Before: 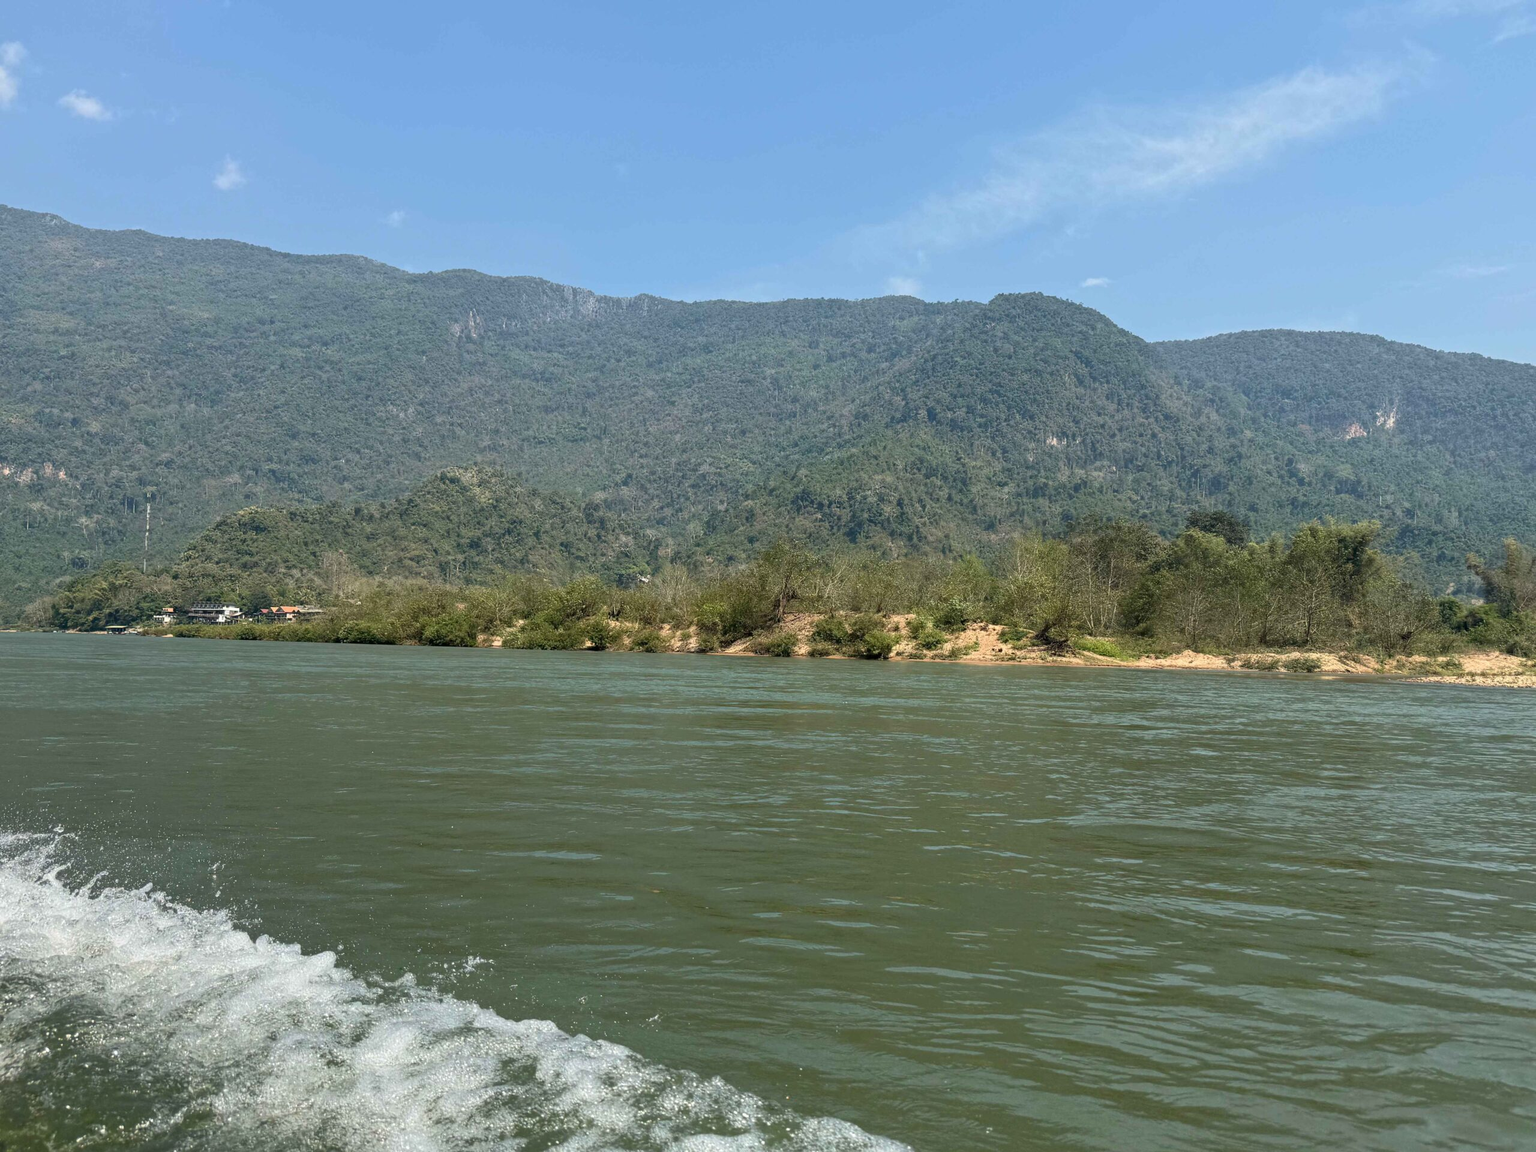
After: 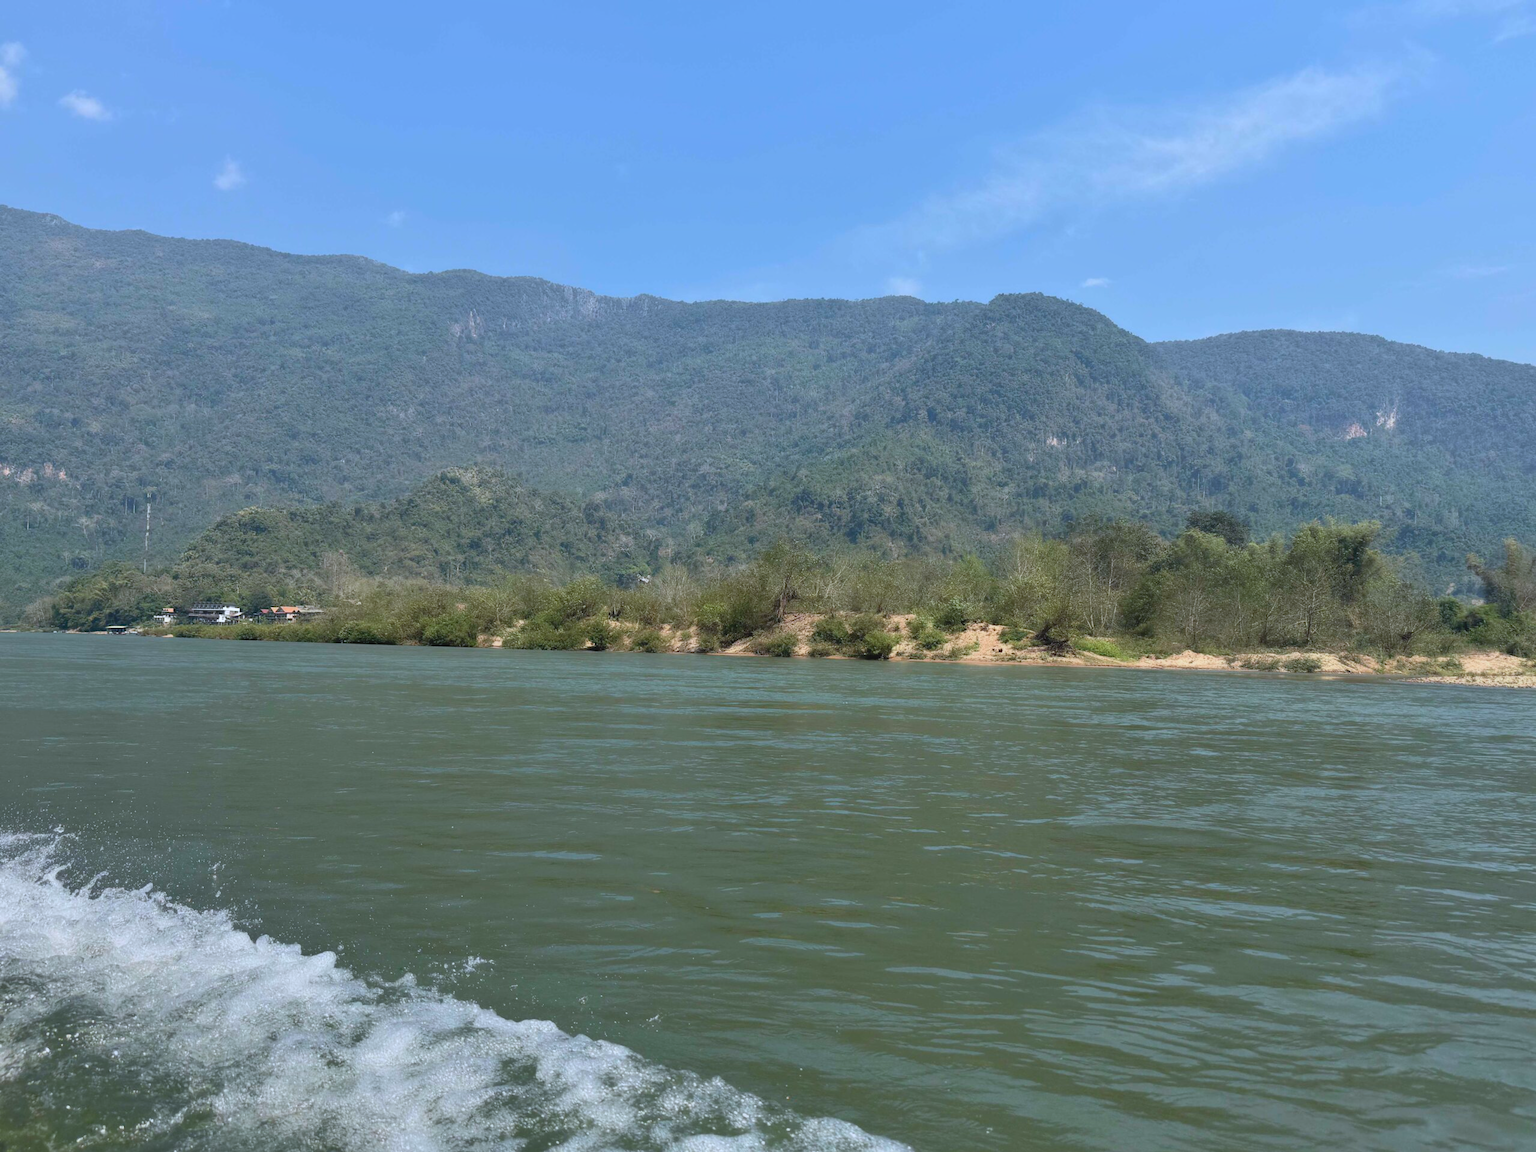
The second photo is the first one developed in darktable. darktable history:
contrast equalizer: y [[0.514, 0.573, 0.581, 0.508, 0.5, 0.5], [0.5 ×6], [0.5 ×6], [0 ×6], [0 ×6]]
local contrast: detail 70%
tone equalizer: edges refinement/feathering 500, mask exposure compensation -1.57 EV, preserve details no
color calibration: illuminant as shot in camera, x 0.366, y 0.378, temperature 4428.74 K
